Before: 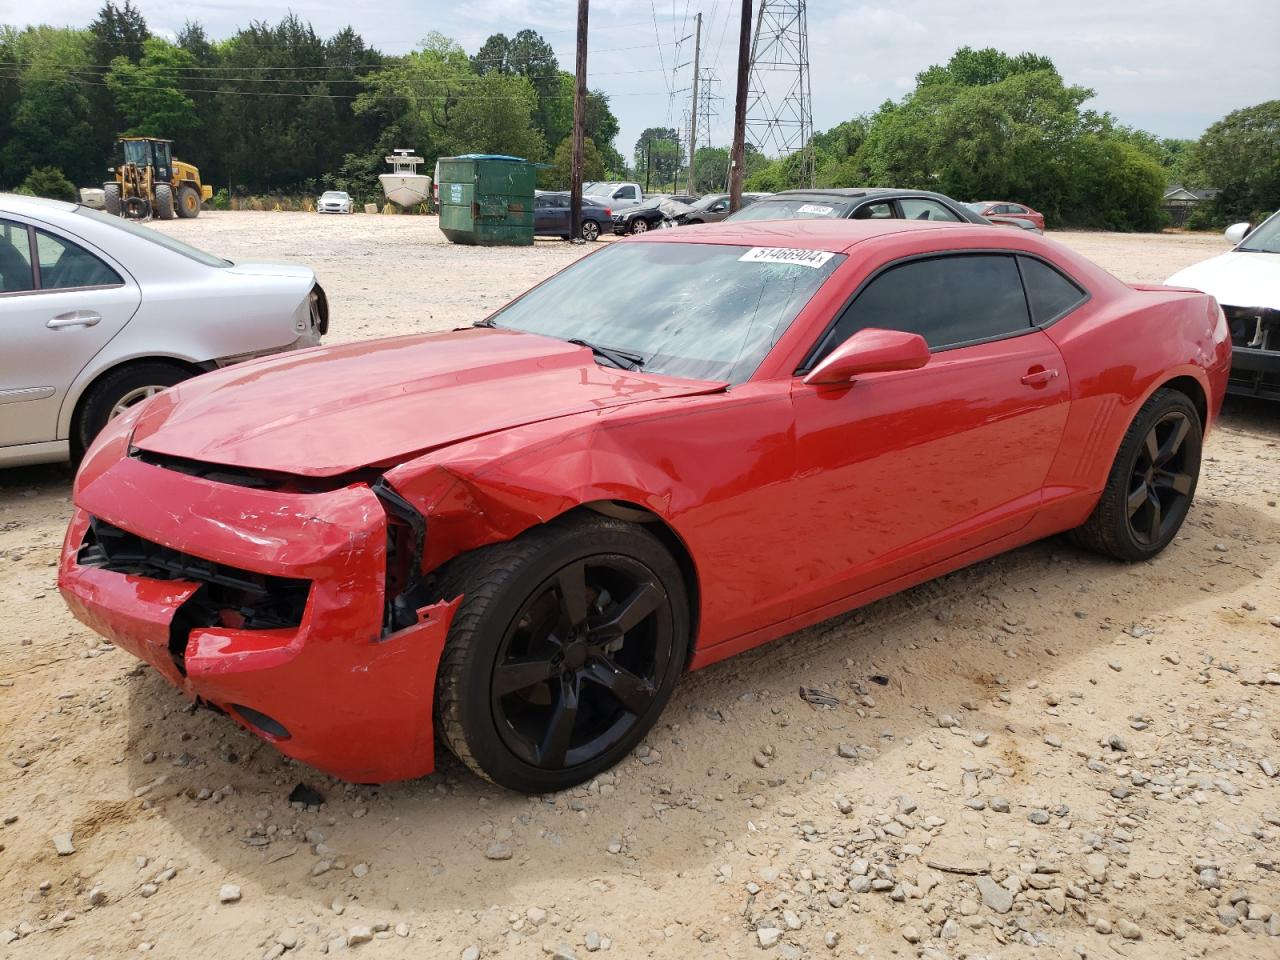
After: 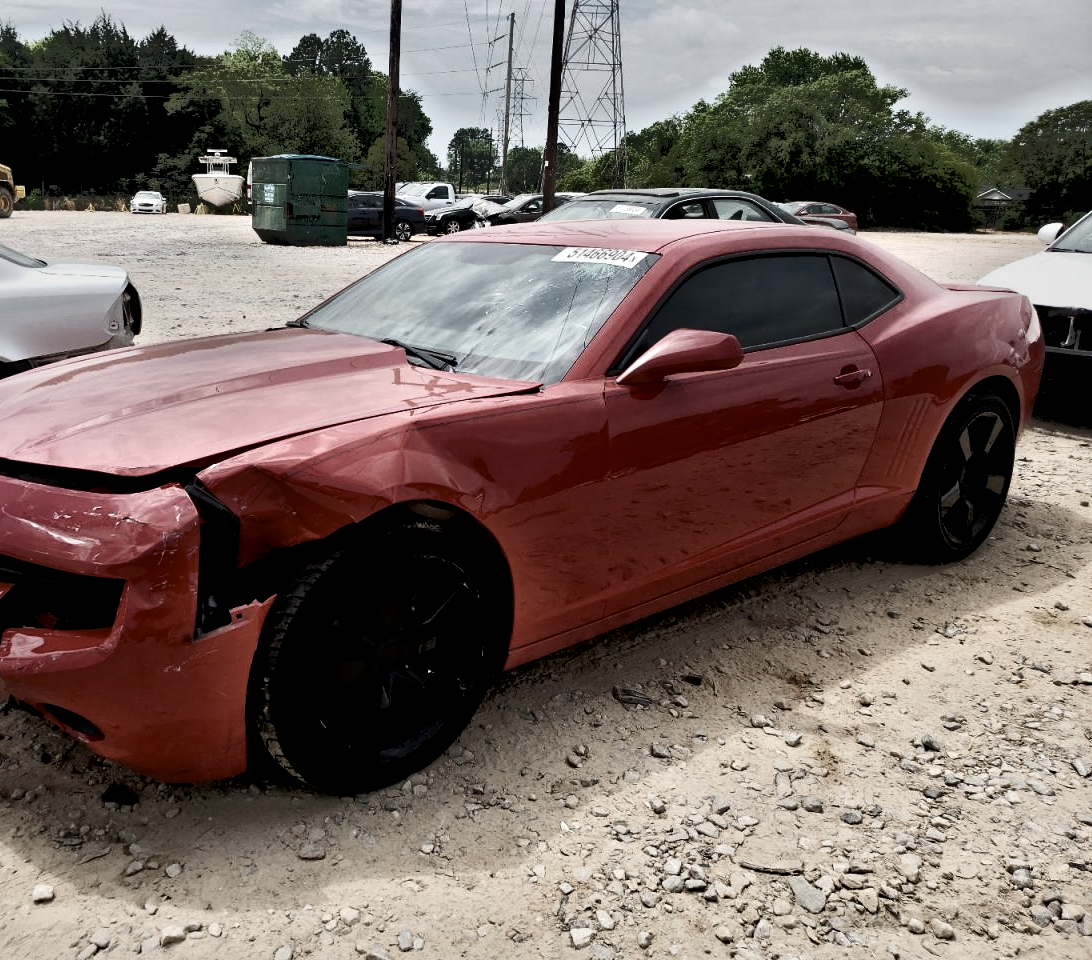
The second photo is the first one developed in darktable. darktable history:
crop and rotate: left 14.658%
color correction: highlights b* 0.037, saturation 0.531
levels: levels [0.026, 0.507, 0.987]
local contrast: mode bilateral grid, contrast 20, coarseness 50, detail 150%, midtone range 0.2
contrast brightness saturation: contrast 0.238, brightness -0.226, saturation 0.147
exposure: exposure -0.044 EV, compensate exposure bias true, compensate highlight preservation false
tone equalizer: -7 EV -0.653 EV, -6 EV 1.04 EV, -5 EV -0.483 EV, -4 EV 0.438 EV, -3 EV 0.417 EV, -2 EV 0.127 EV, -1 EV -0.165 EV, +0 EV -0.394 EV
